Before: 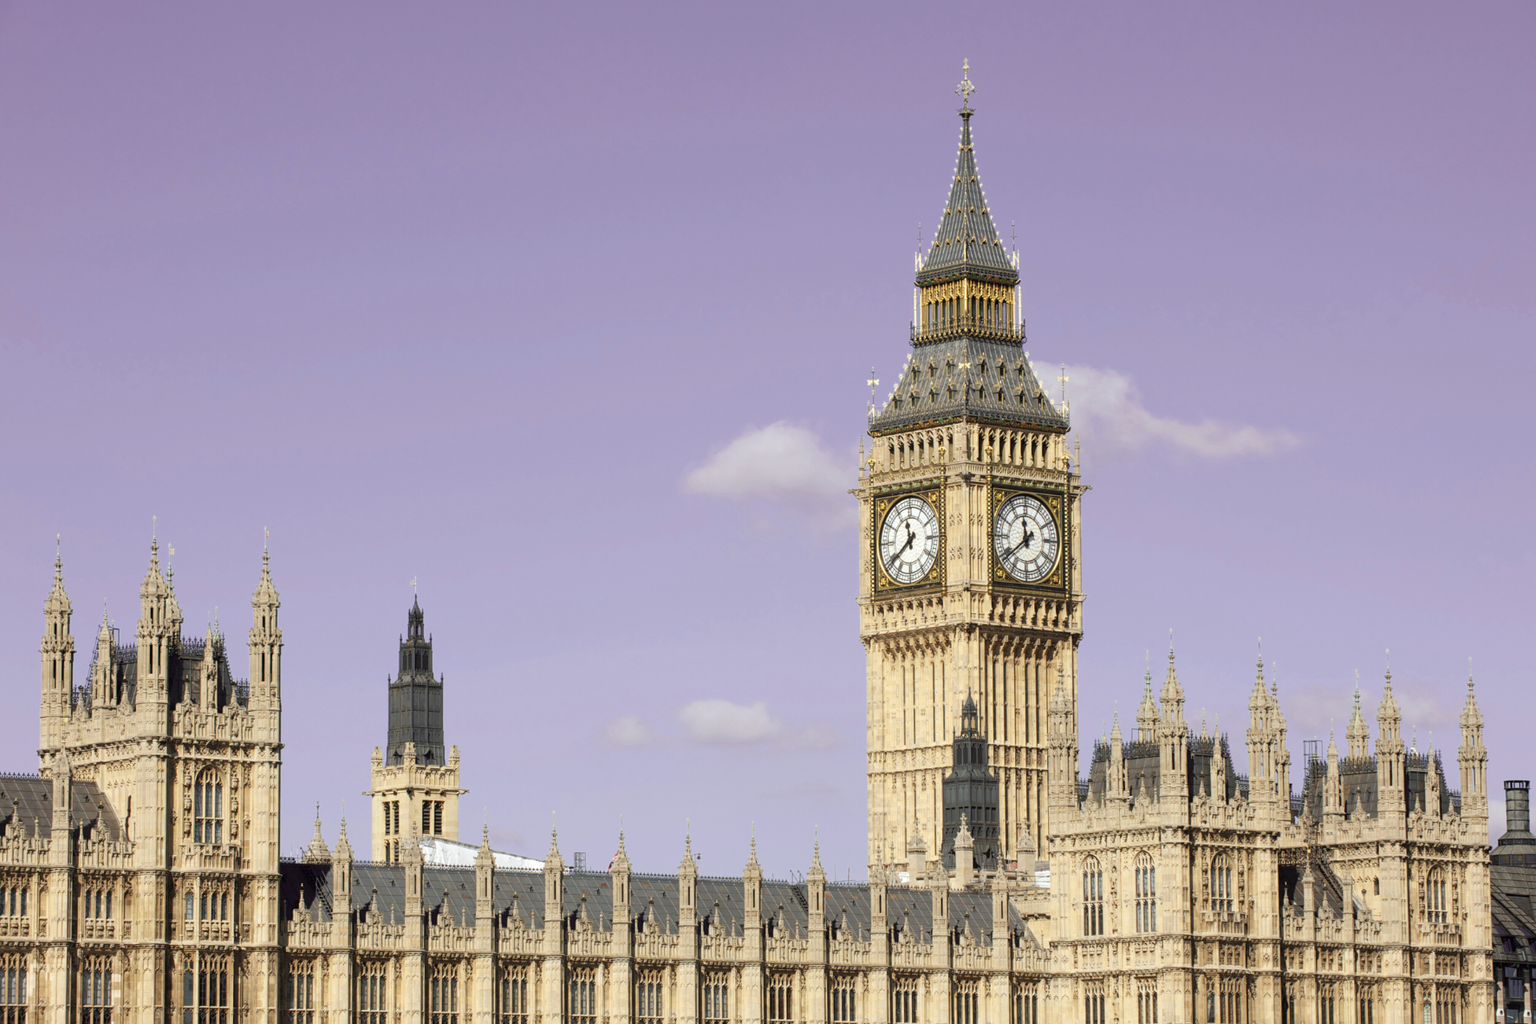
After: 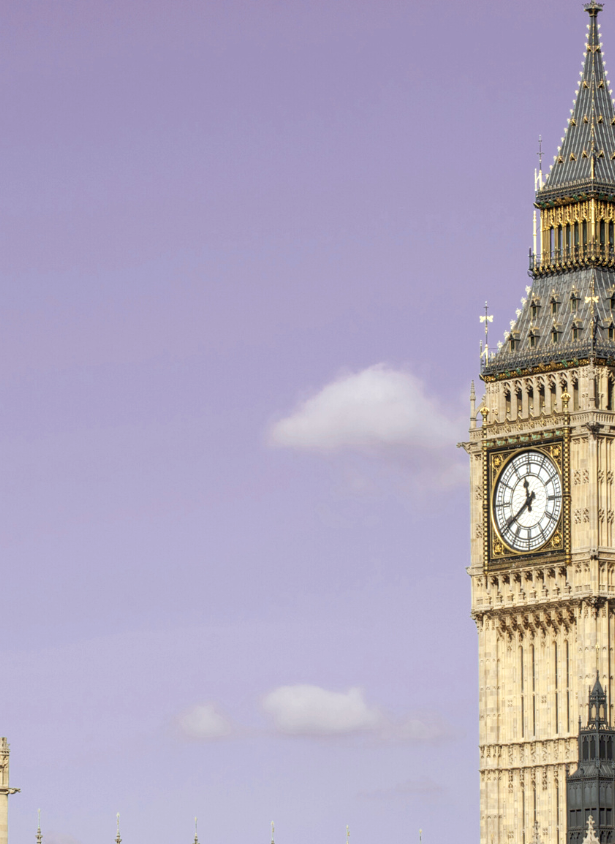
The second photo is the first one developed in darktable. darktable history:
crop and rotate: left 29.429%, top 10.396%, right 35.849%, bottom 18.121%
levels: levels [0, 0.492, 0.984]
local contrast: on, module defaults
